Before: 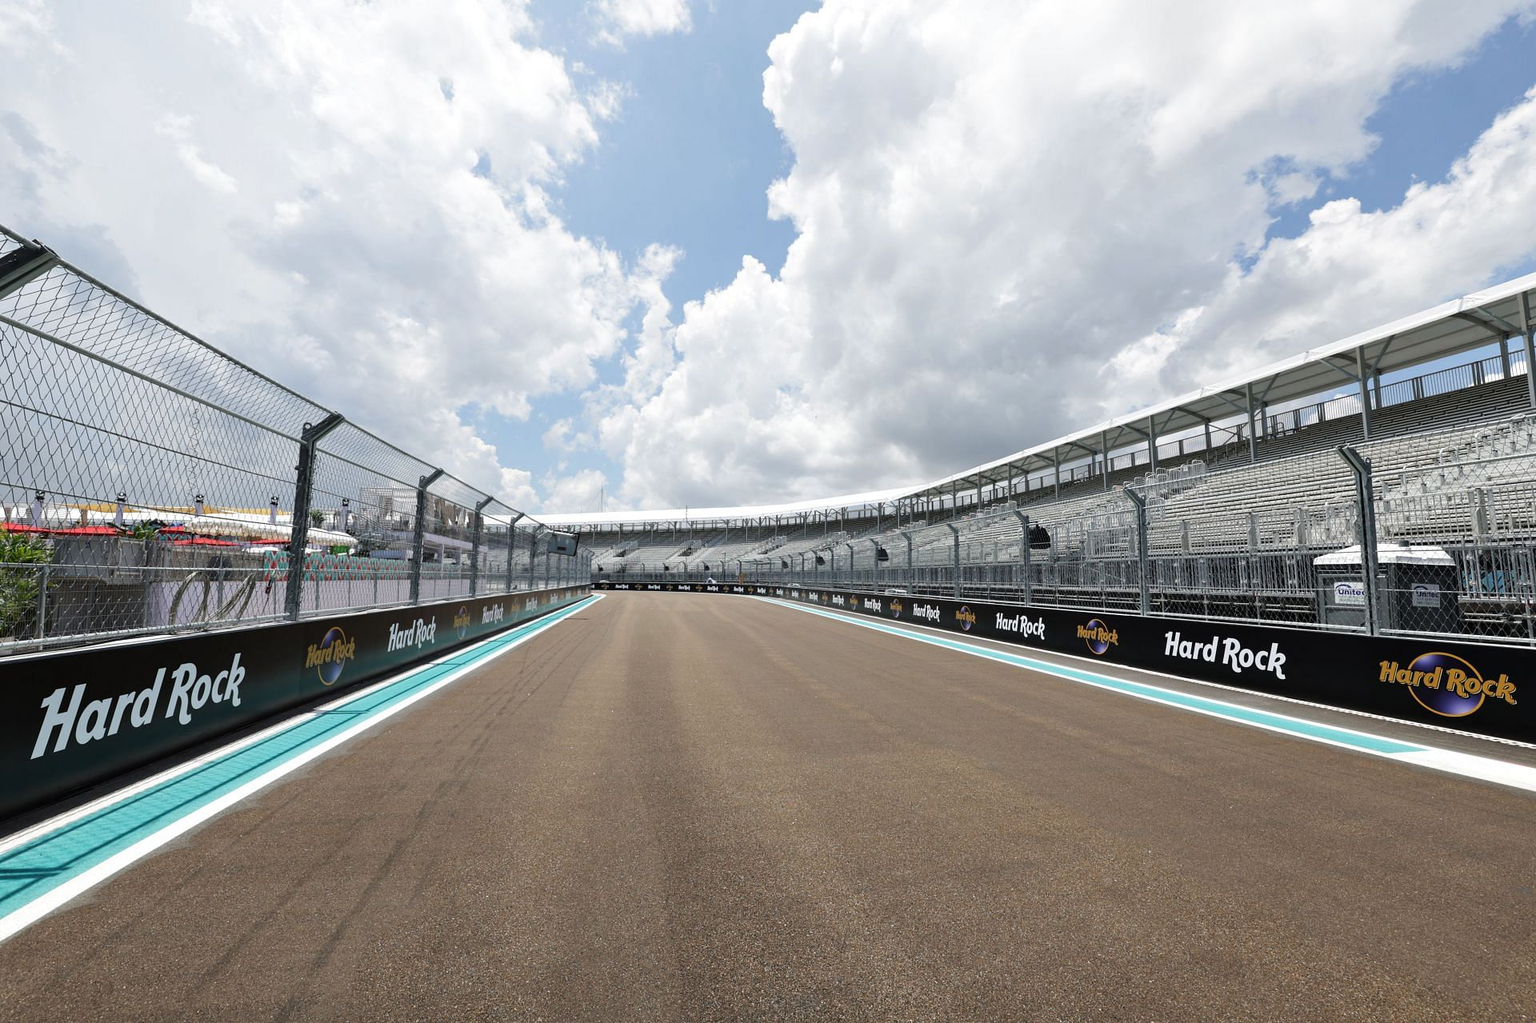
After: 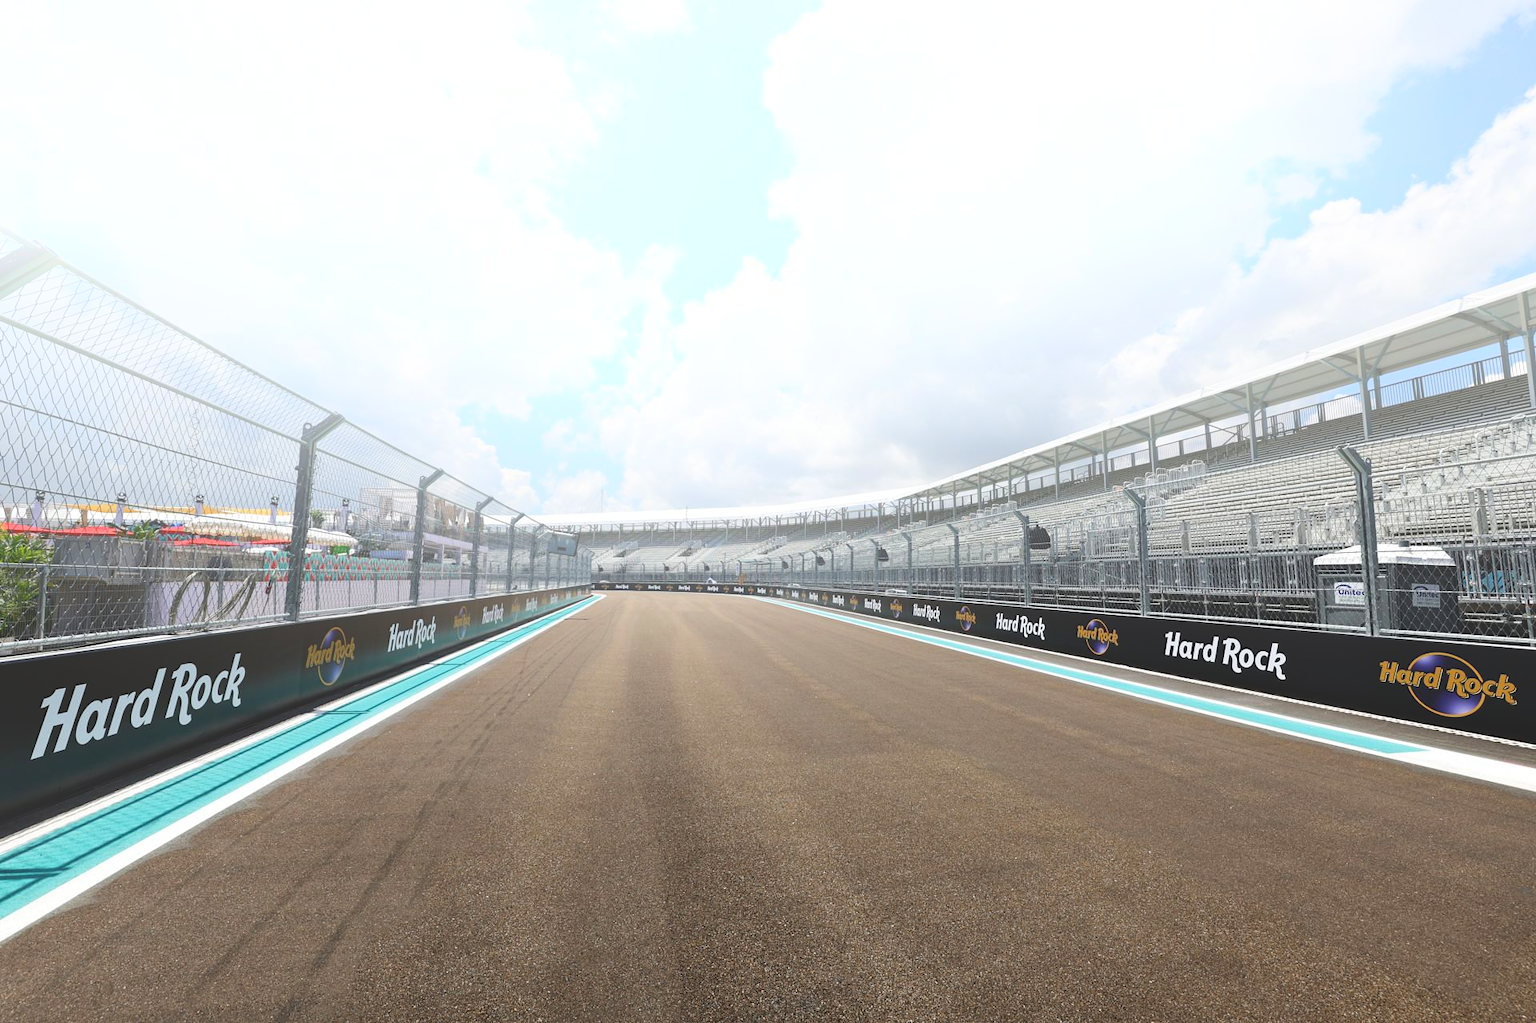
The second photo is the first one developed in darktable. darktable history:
contrast brightness saturation: contrast 0.15, brightness -0.01, saturation 0.1
bloom: size 38%, threshold 95%, strength 30%
exposure: compensate highlight preservation false
